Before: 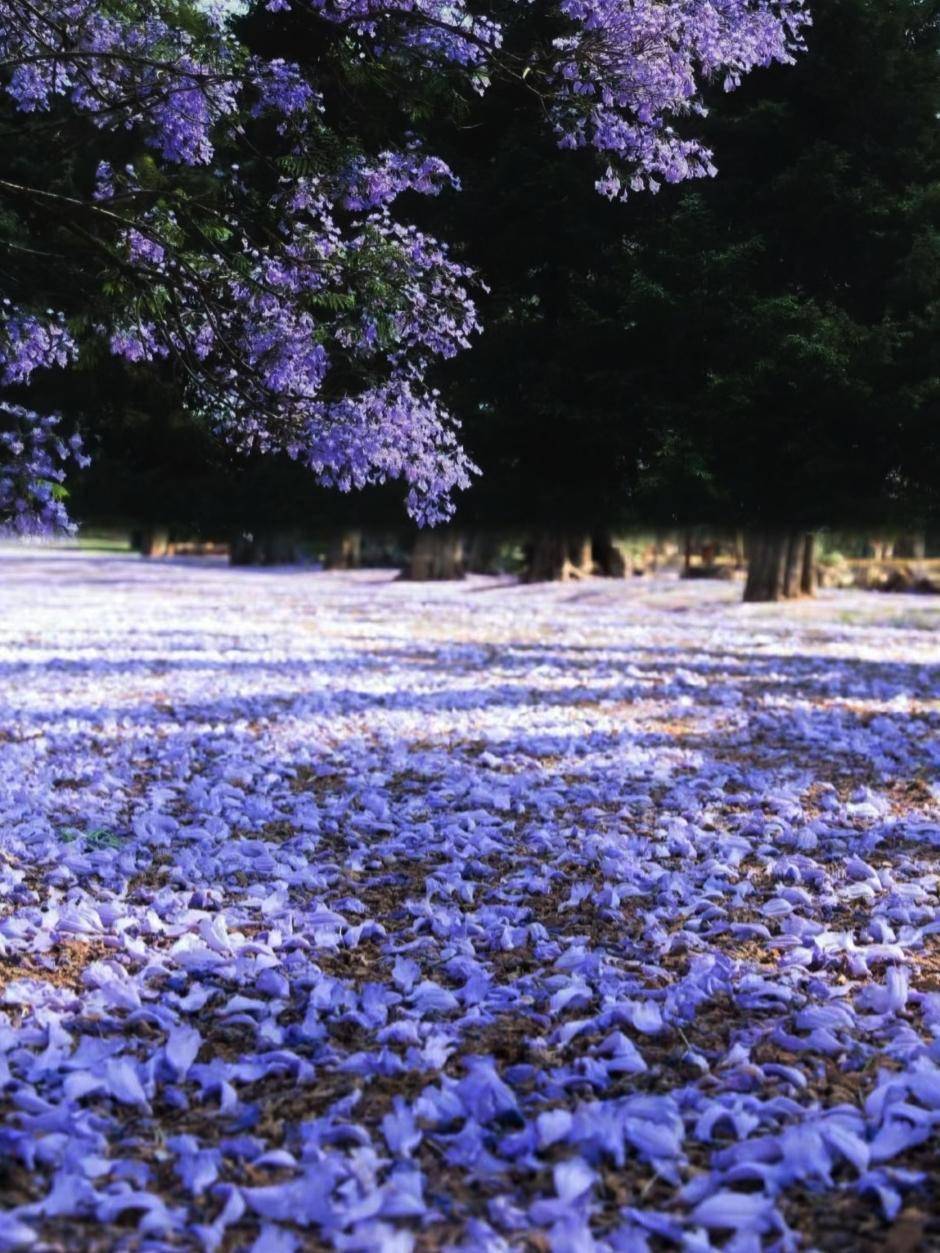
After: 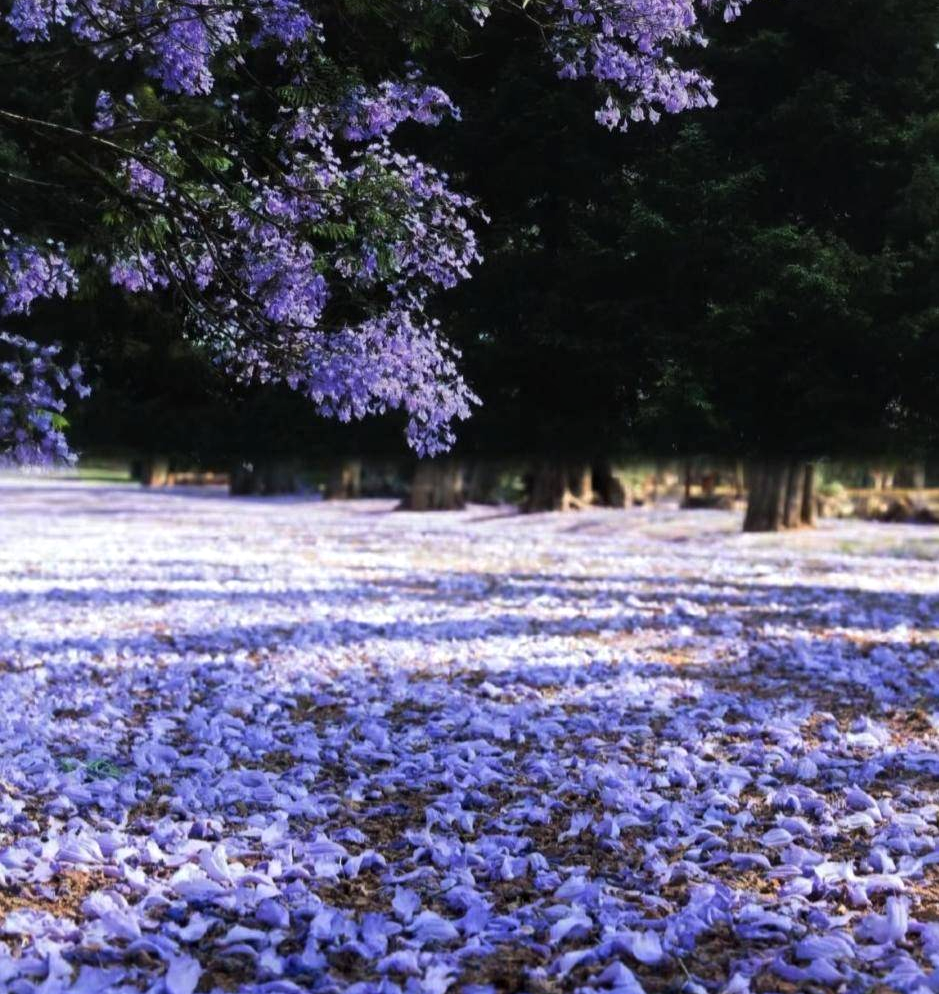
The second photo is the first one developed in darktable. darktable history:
local contrast: mode bilateral grid, contrast 20, coarseness 51, detail 120%, midtone range 0.2
tone equalizer: edges refinement/feathering 500, mask exposure compensation -1.57 EV, preserve details no
crop and rotate: top 5.658%, bottom 14.952%
